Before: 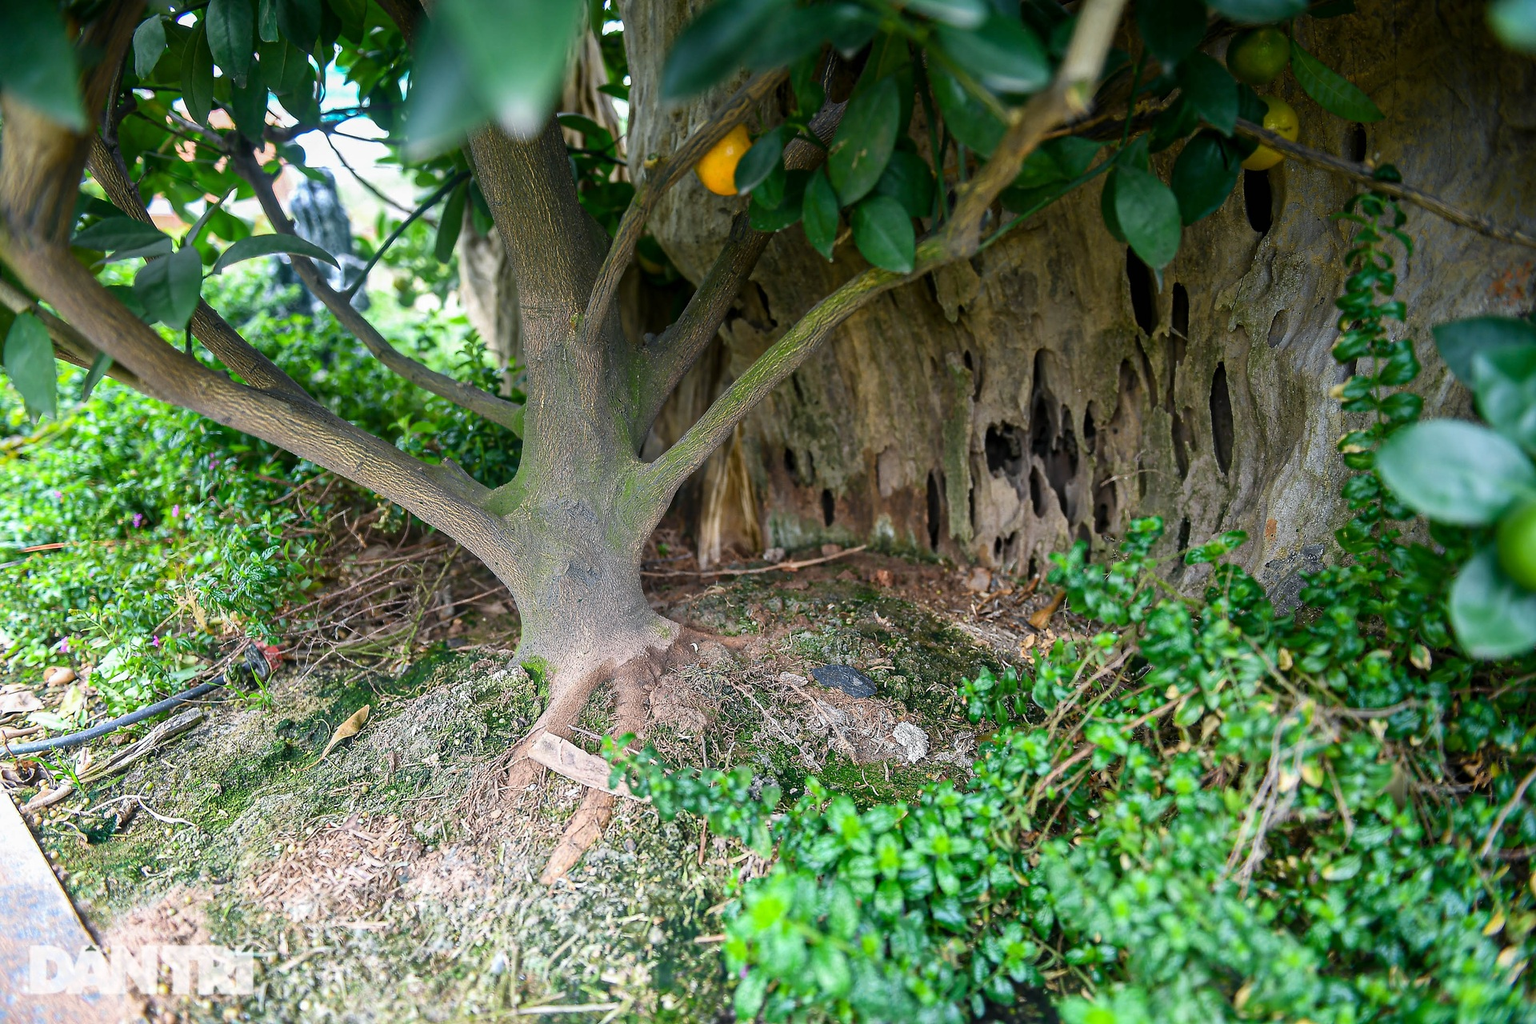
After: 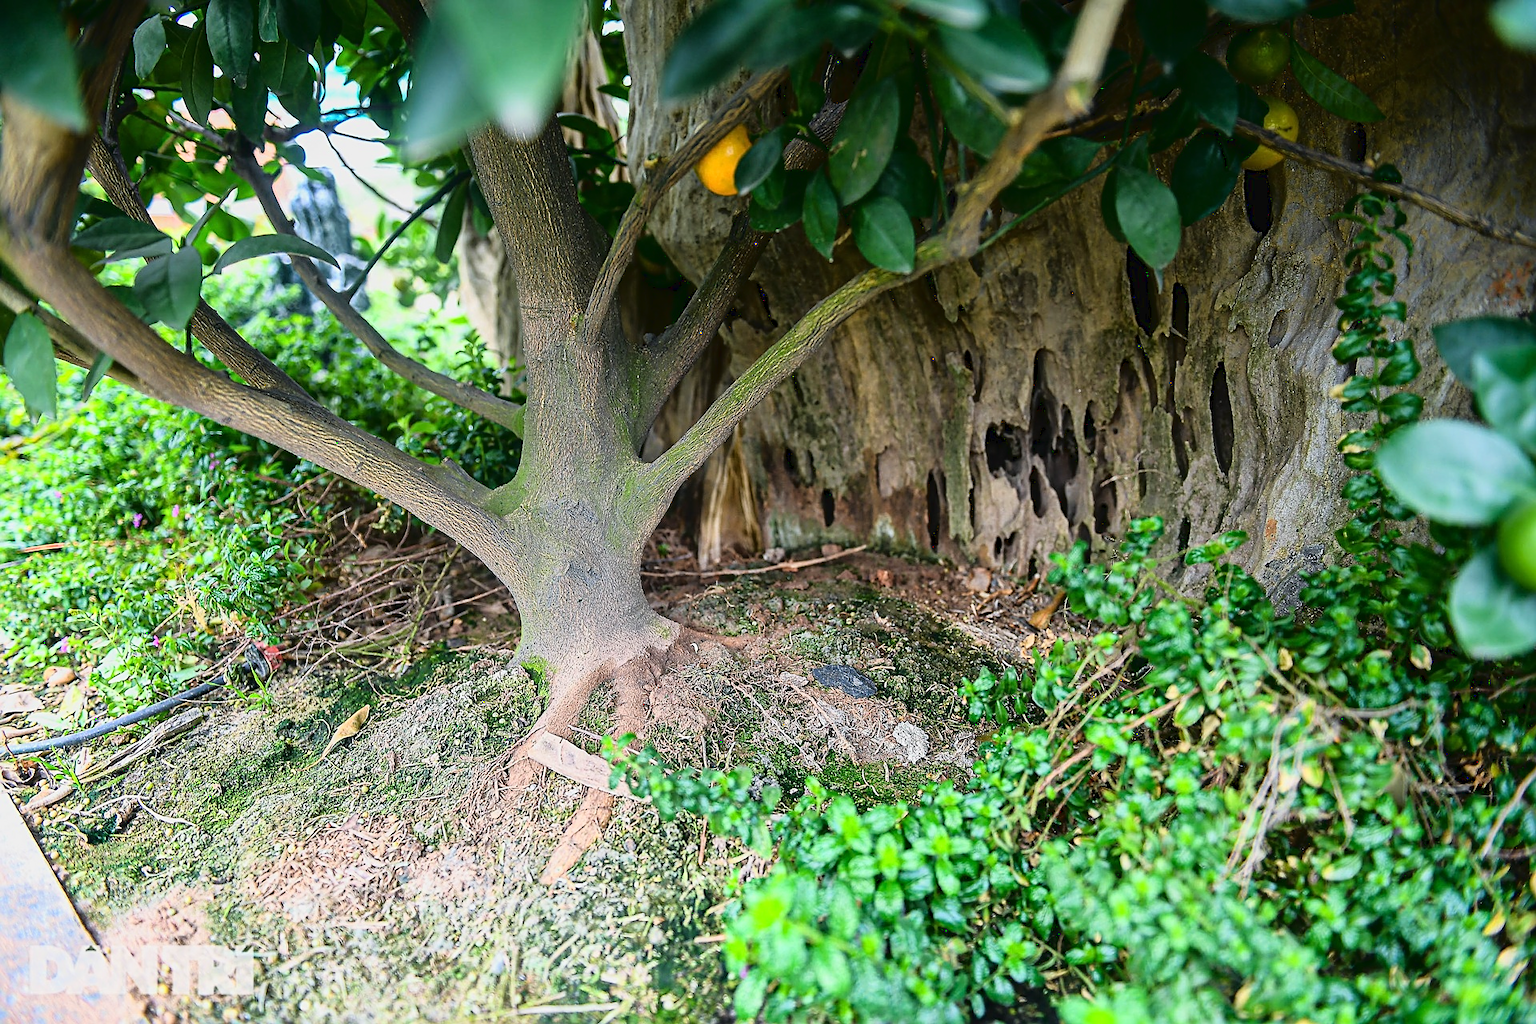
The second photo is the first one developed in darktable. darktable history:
tone curve: curves: ch0 [(0, 0.022) (0.114, 0.088) (0.282, 0.316) (0.446, 0.511) (0.613, 0.693) (0.786, 0.843) (0.999, 0.949)]; ch1 [(0, 0) (0.395, 0.343) (0.463, 0.427) (0.486, 0.474) (0.503, 0.5) (0.535, 0.522) (0.555, 0.546) (0.594, 0.614) (0.755, 0.793) (1, 1)]; ch2 [(0, 0) (0.369, 0.388) (0.449, 0.431) (0.501, 0.5) (0.528, 0.517) (0.561, 0.598) (0.697, 0.721) (1, 1)]
sharpen: on, module defaults
